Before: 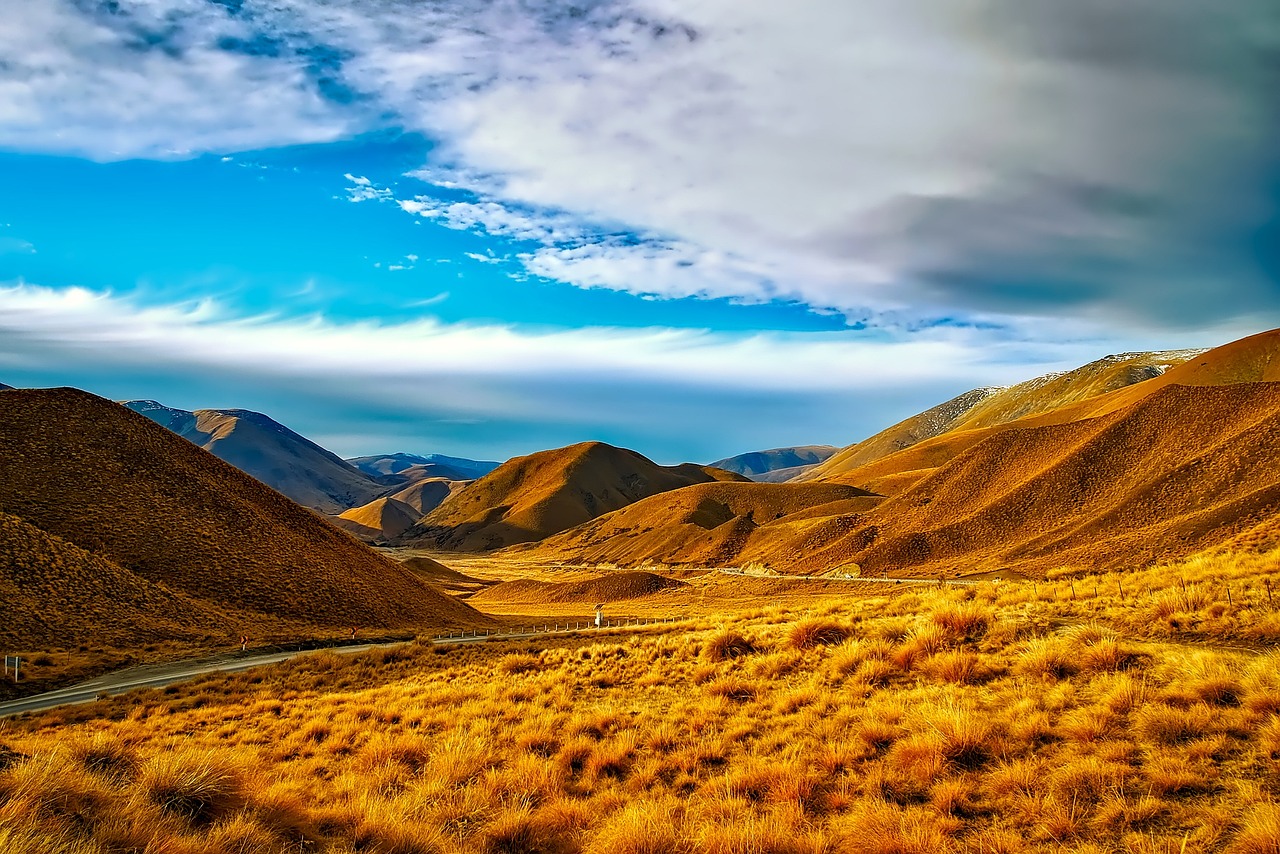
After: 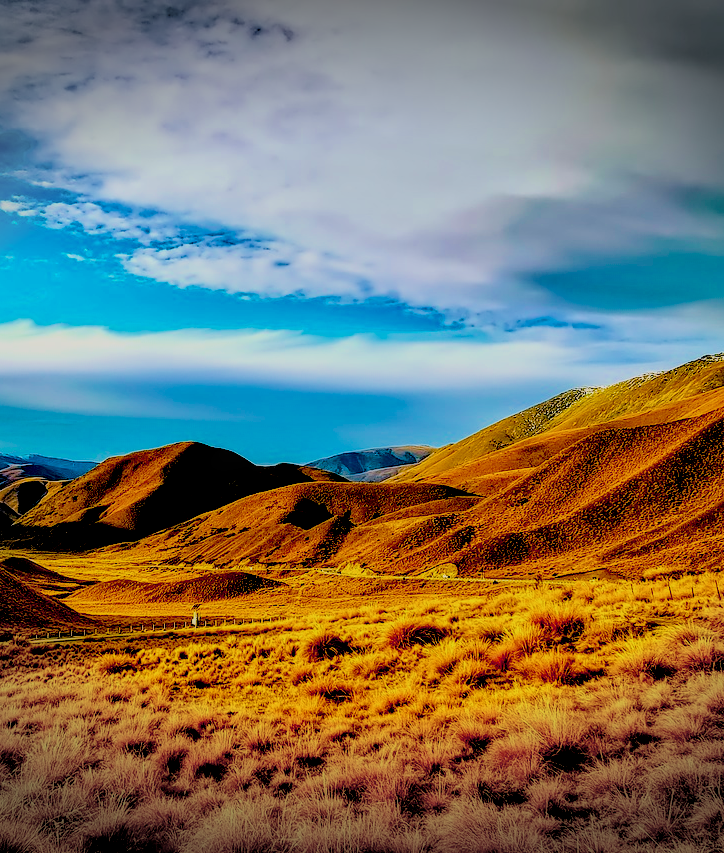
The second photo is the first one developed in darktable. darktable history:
color balance rgb: linear chroma grading › global chroma 20.203%, perceptual saturation grading › global saturation 25.797%, global vibrance 4.867%, contrast 3.03%
crop: left 31.521%, top 0.025%, right 11.914%
filmic rgb: middle gray luminance 17.79%, black relative exposure -7.54 EV, white relative exposure 8.49 EV, target black luminance 0%, hardness 2.23, latitude 18.93%, contrast 0.878, highlights saturation mix 5.82%, shadows ↔ highlights balance 10.7%
velvia: on, module defaults
local contrast: on, module defaults
exposure: black level correction 0.041, exposure 0.5 EV, compensate highlight preservation false
vignetting: fall-off start 99.88%, brightness -0.684, width/height ratio 1.321
